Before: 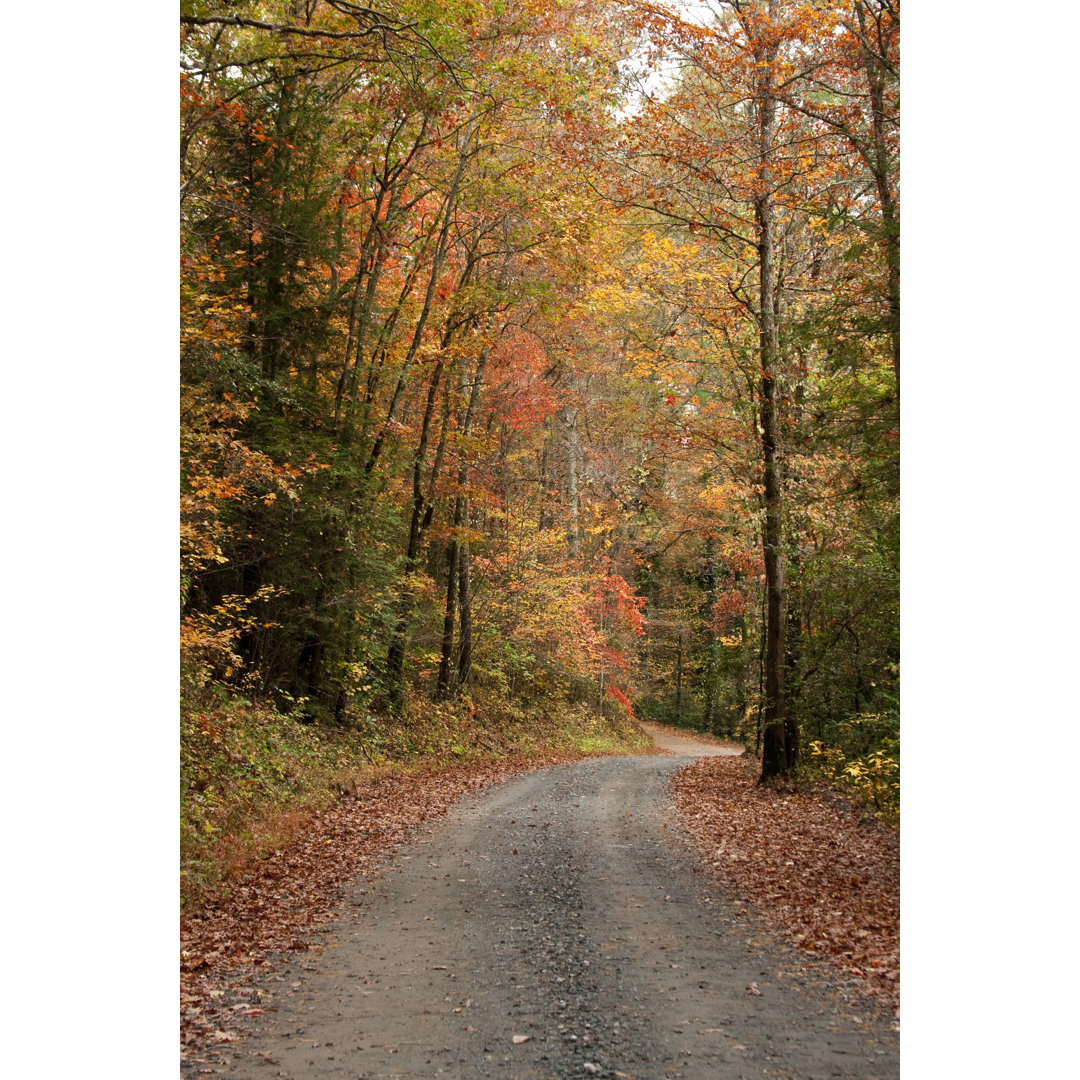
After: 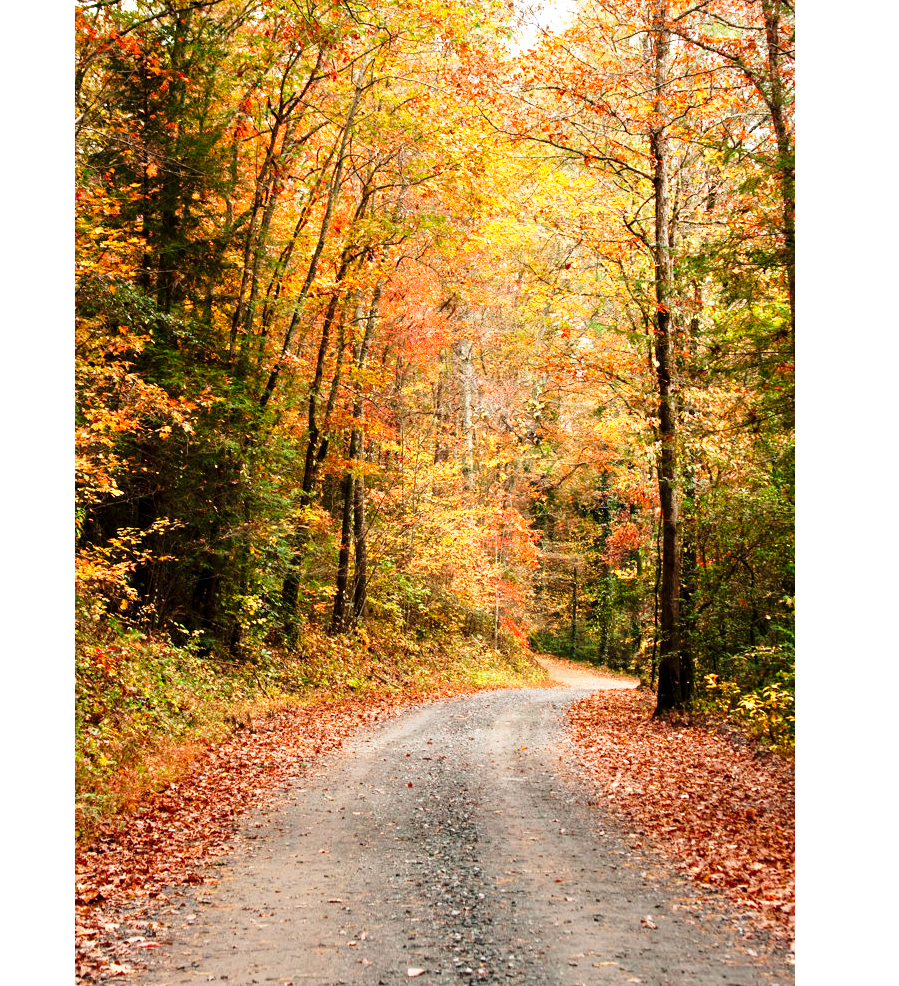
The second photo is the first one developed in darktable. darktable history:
crop: left 9.797%, top 6.257%, right 6.927%, bottom 2.419%
base curve: curves: ch0 [(0, 0) (0.026, 0.03) (0.109, 0.232) (0.351, 0.748) (0.669, 0.968) (1, 1)], preserve colors none
